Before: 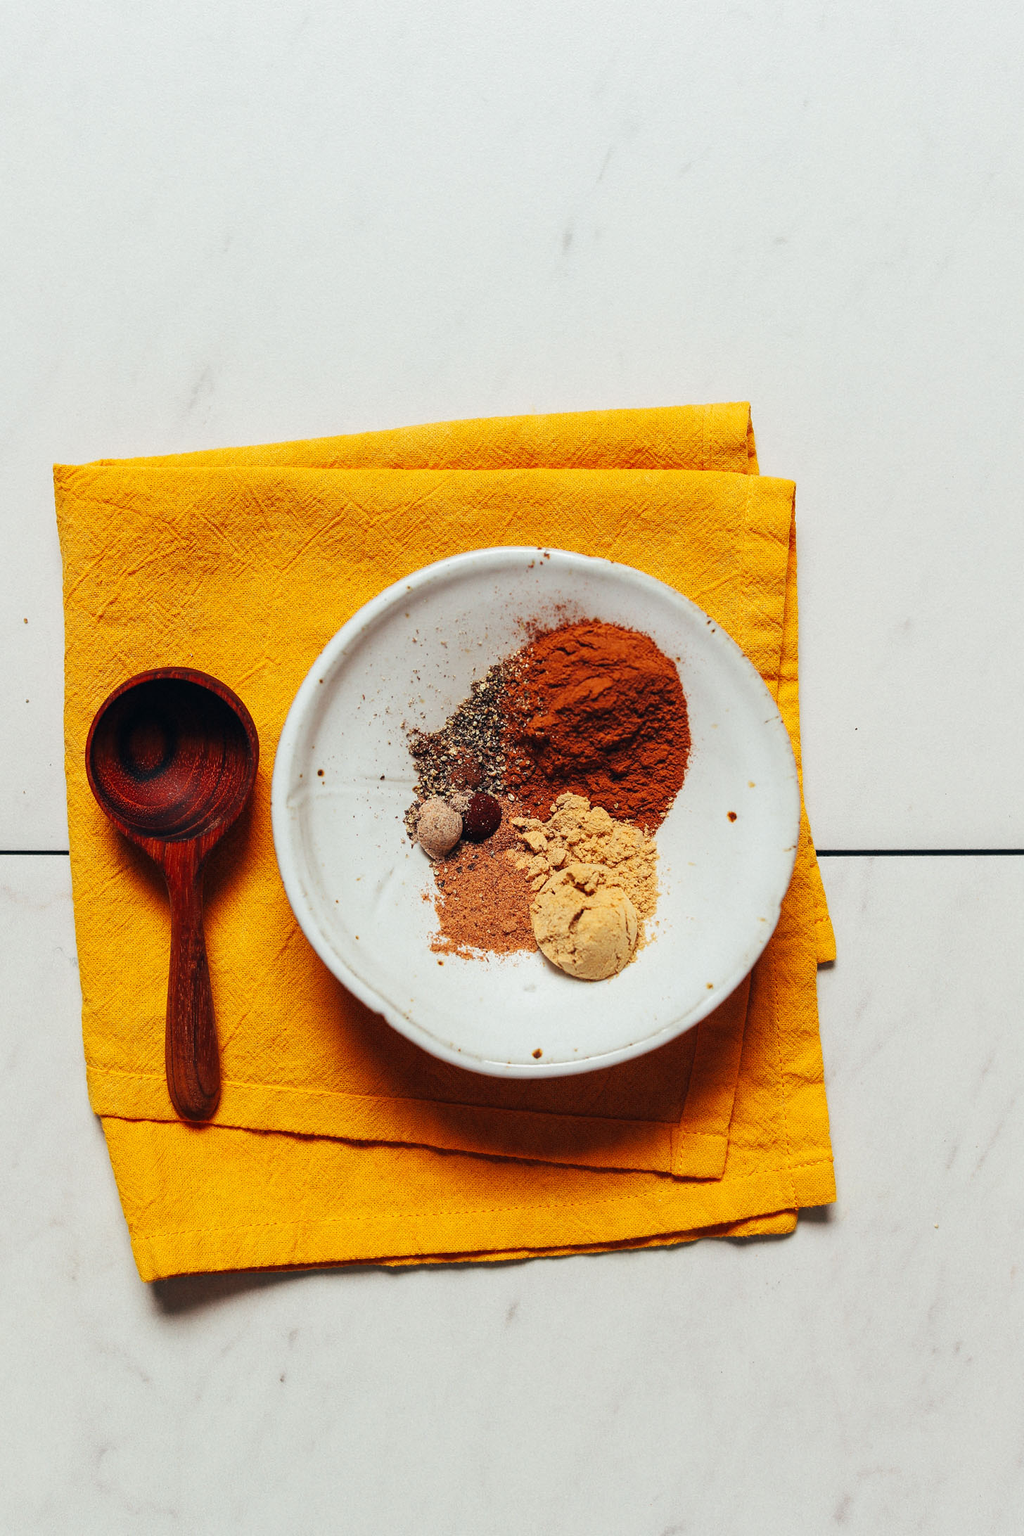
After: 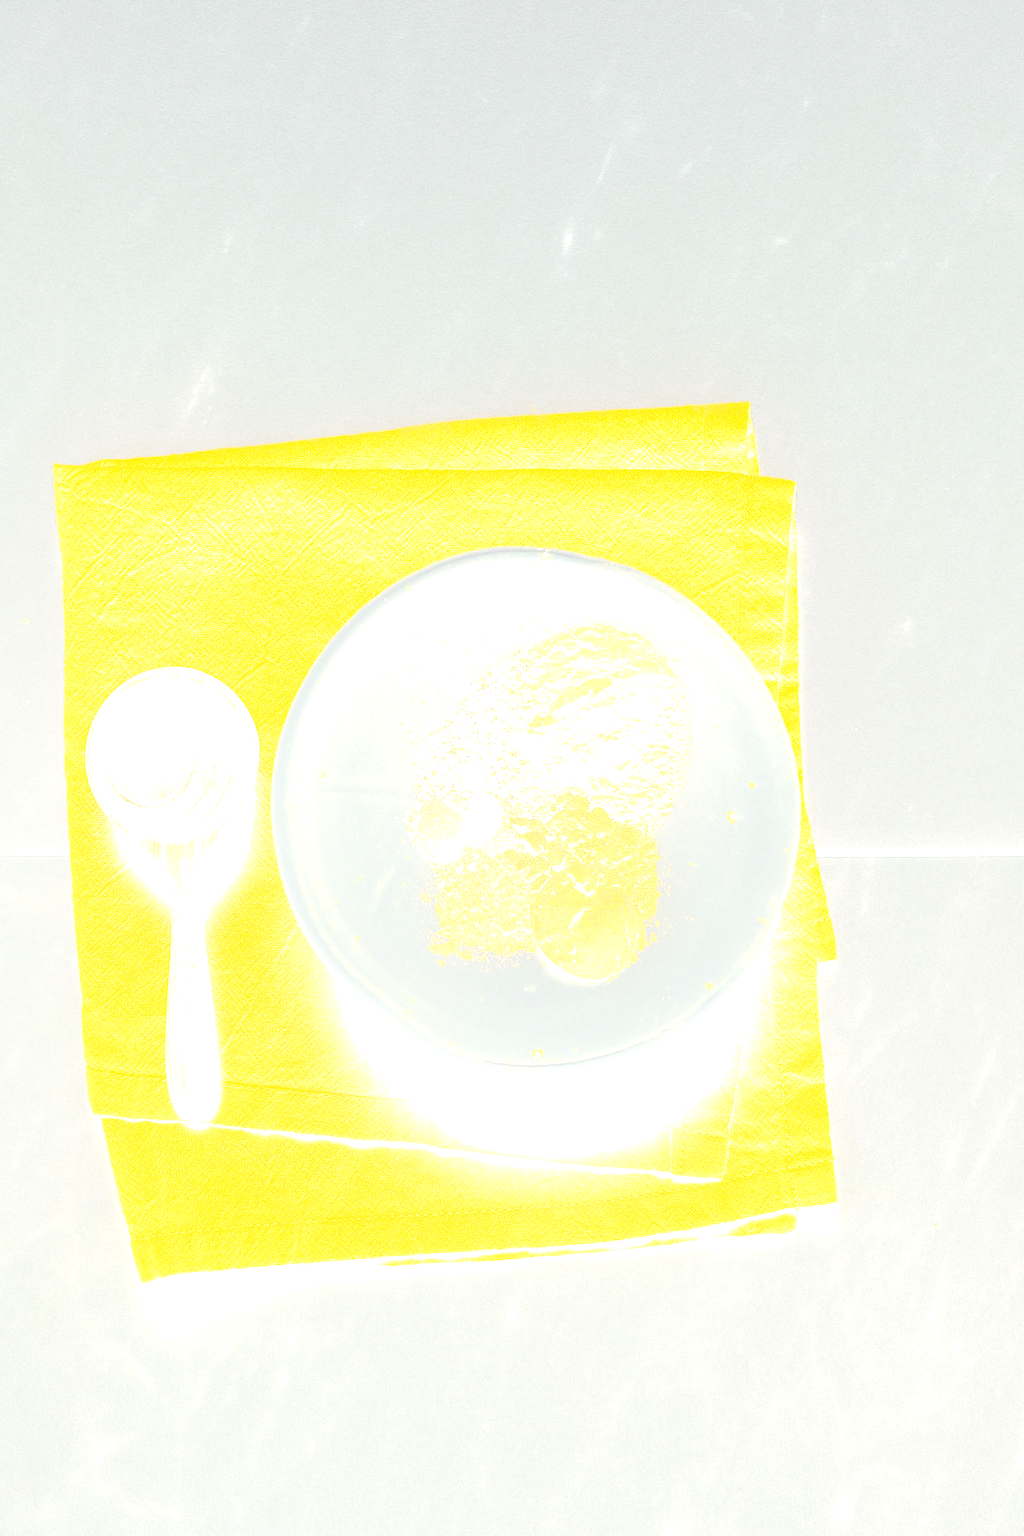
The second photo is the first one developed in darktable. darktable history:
rotate and perspective: automatic cropping off
local contrast: on, module defaults
exposure: black level correction 0, exposure 0.7 EV, compensate exposure bias true, compensate highlight preservation false
bloom: size 85%, threshold 5%, strength 85%
levels: levels [0, 0.478, 1]
